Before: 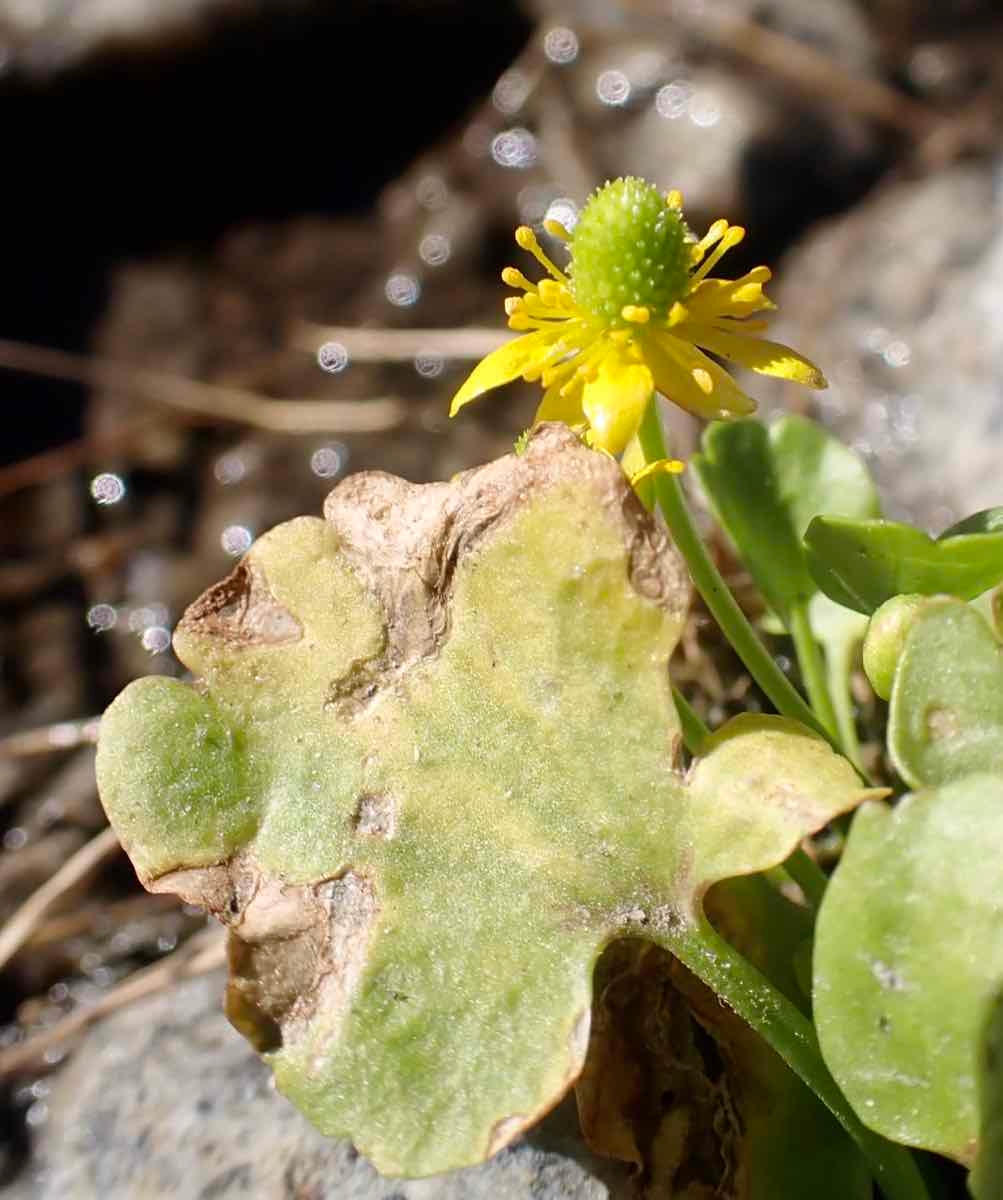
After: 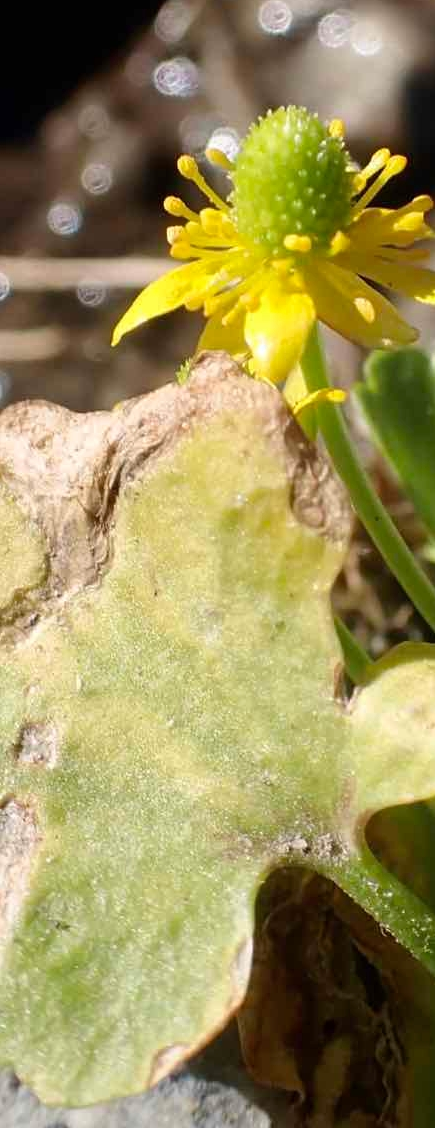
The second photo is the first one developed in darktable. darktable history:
crop: left 33.709%, top 5.939%, right 22.893%
